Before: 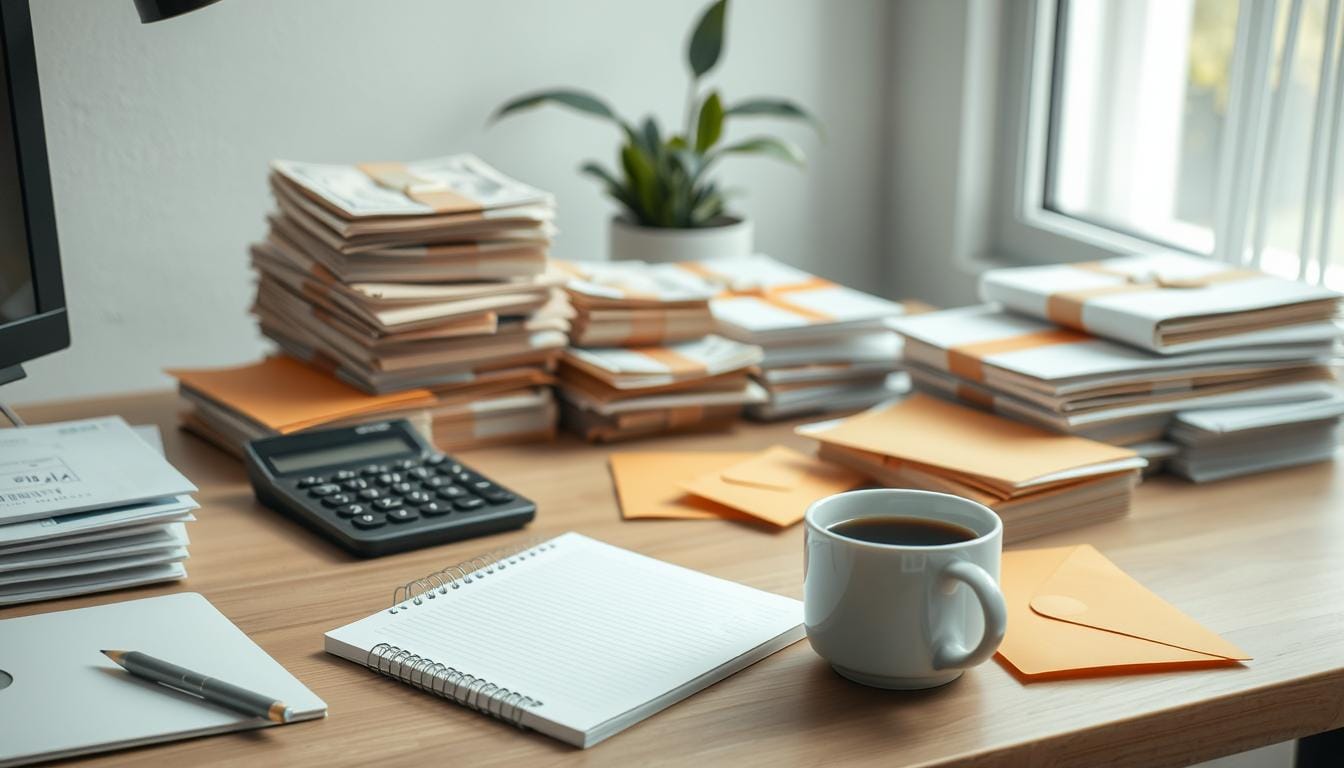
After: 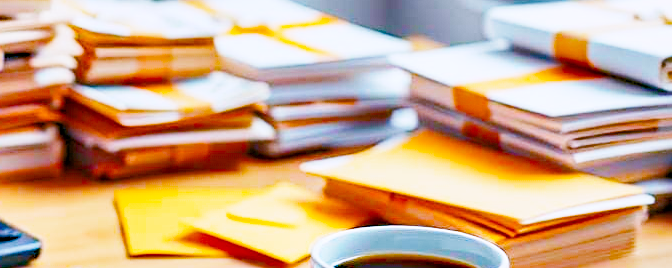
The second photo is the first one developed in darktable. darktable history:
base curve: curves: ch0 [(0, 0) (0, 0.001) (0.001, 0.001) (0.004, 0.002) (0.007, 0.004) (0.015, 0.013) (0.033, 0.045) (0.052, 0.096) (0.075, 0.17) (0.099, 0.241) (0.163, 0.42) (0.219, 0.55) (0.259, 0.616) (0.327, 0.722) (0.365, 0.765) (0.522, 0.873) (0.547, 0.881) (0.689, 0.919) (0.826, 0.952) (1, 1)], preserve colors none
sharpen: on, module defaults
shadows and highlights: shadows 11.46, white point adjustment 1.17, soften with gaussian
color calibration: illuminant custom, x 0.367, y 0.392, temperature 4438.63 K
crop: left 36.786%, top 34.37%, right 13.213%, bottom 30.729%
color balance rgb: shadows lift › chroma 3.268%, shadows lift › hue 278.26°, linear chroma grading › global chroma 15.127%, perceptual saturation grading › global saturation 36.488%, perceptual saturation grading › shadows 36.129%, perceptual brilliance grading › highlights 10.289%, perceptual brilliance grading › mid-tones 5.111%, contrast -29.927%
haze removal: strength 0.417, compatibility mode true, adaptive false
